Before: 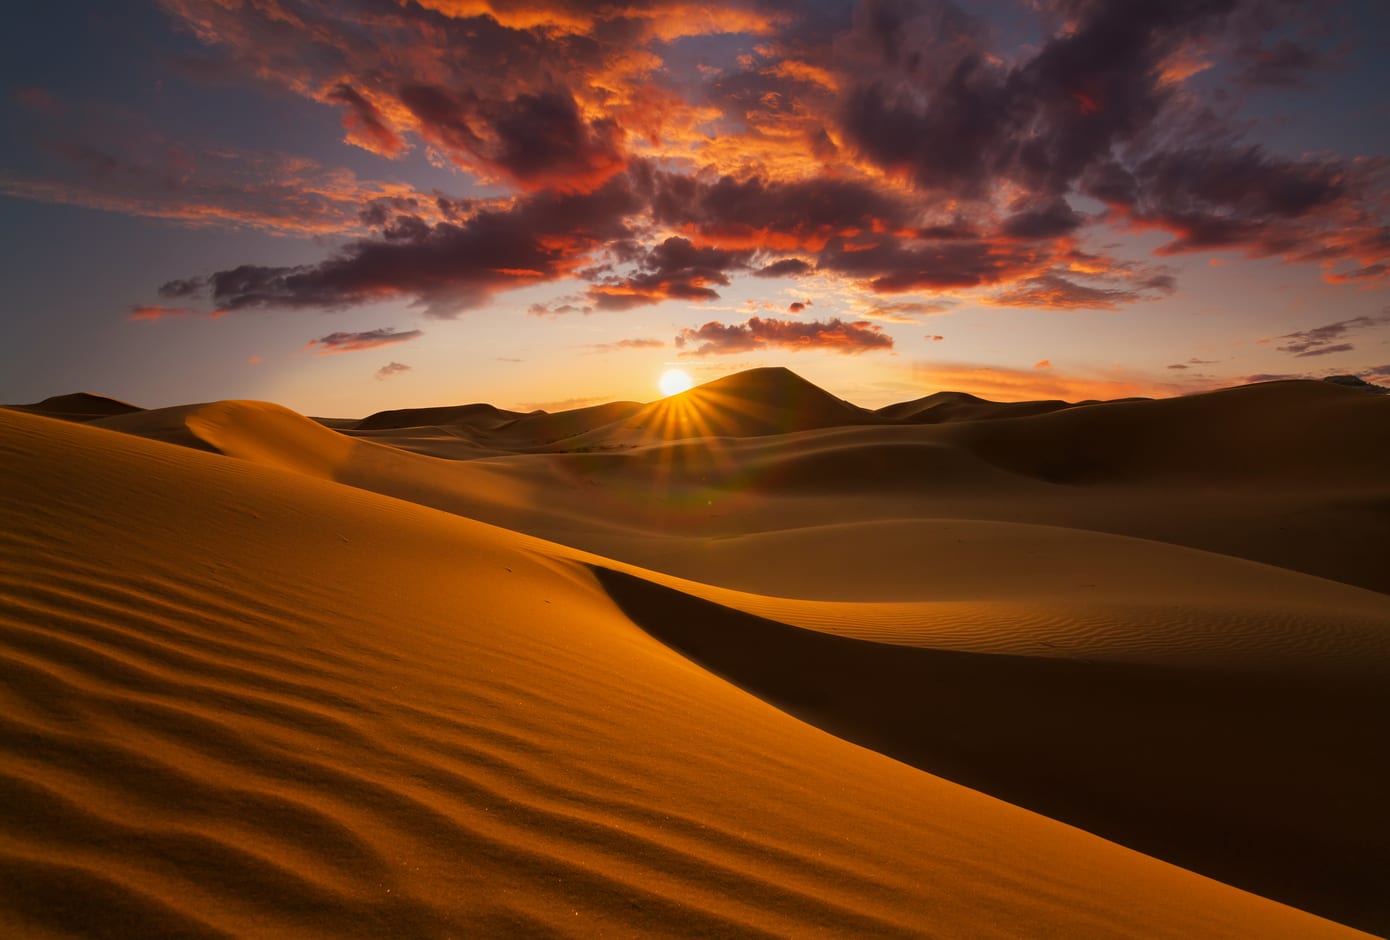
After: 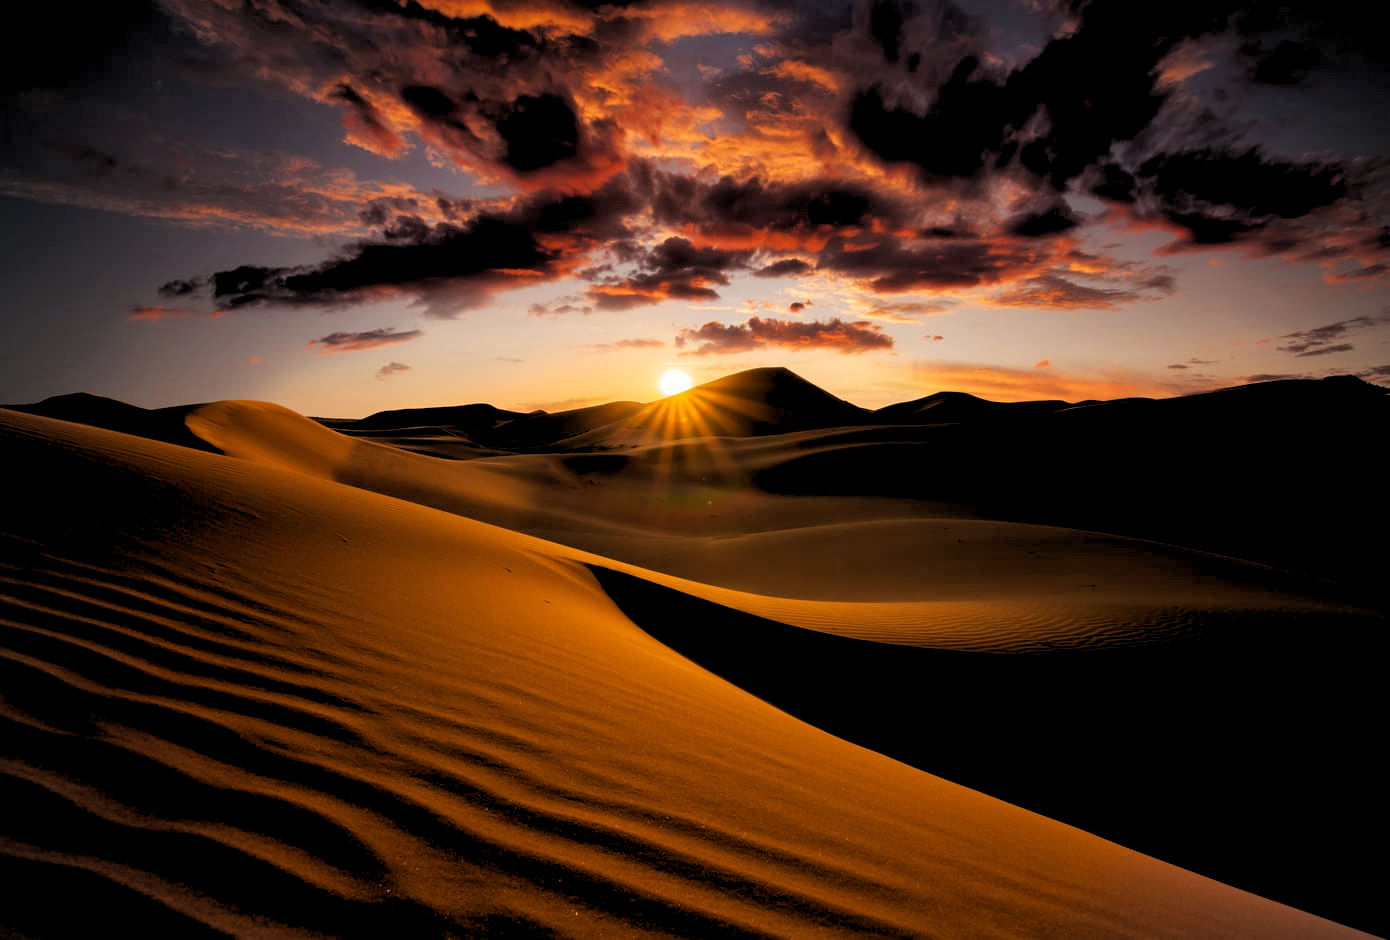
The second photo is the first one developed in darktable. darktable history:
rgb levels: levels [[0.034, 0.472, 0.904], [0, 0.5, 1], [0, 0.5, 1]]
vignetting: on, module defaults
